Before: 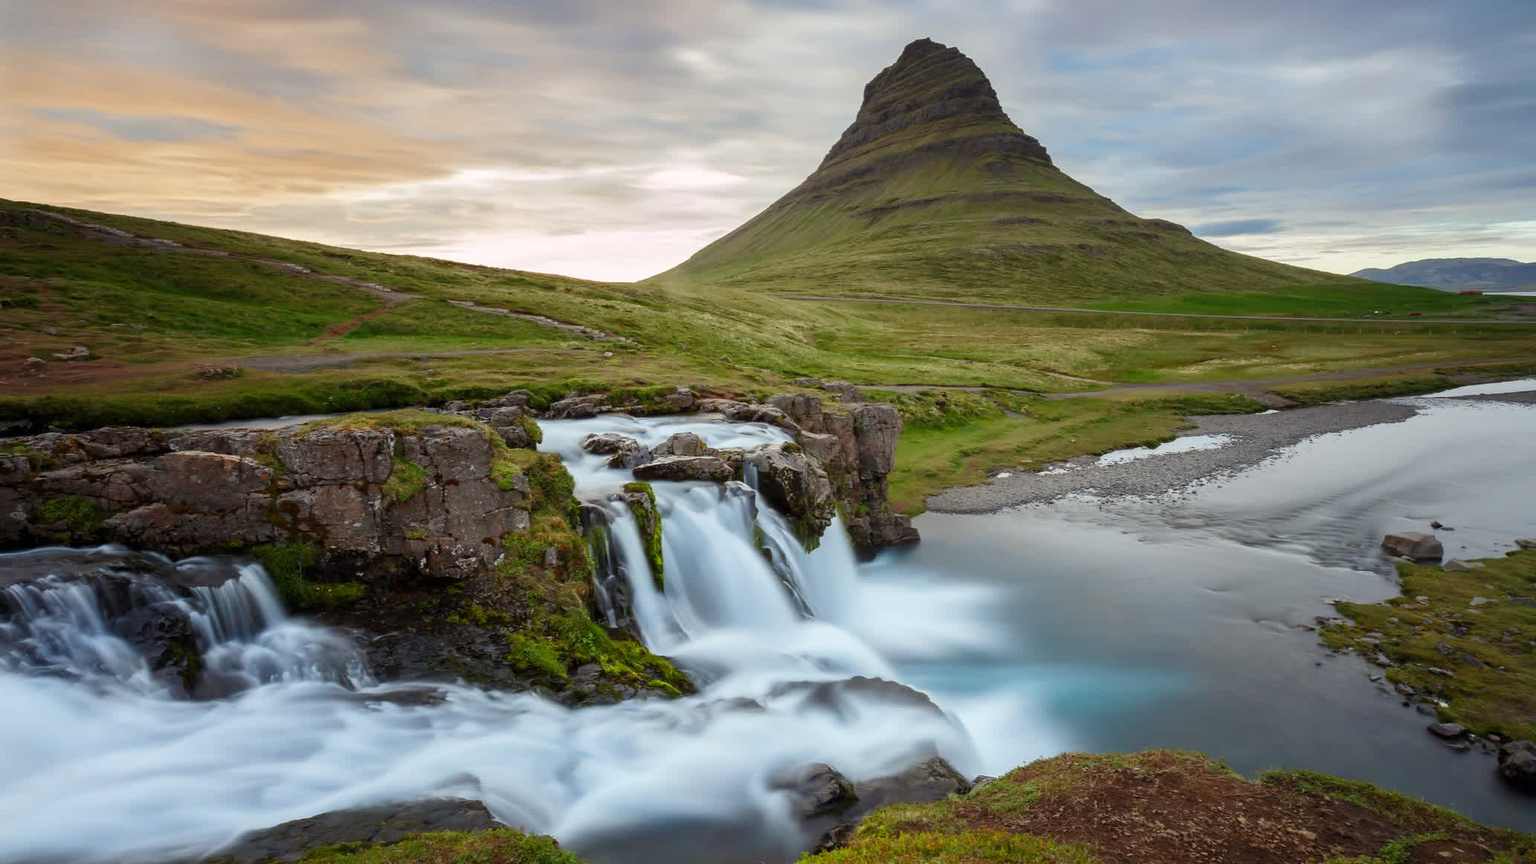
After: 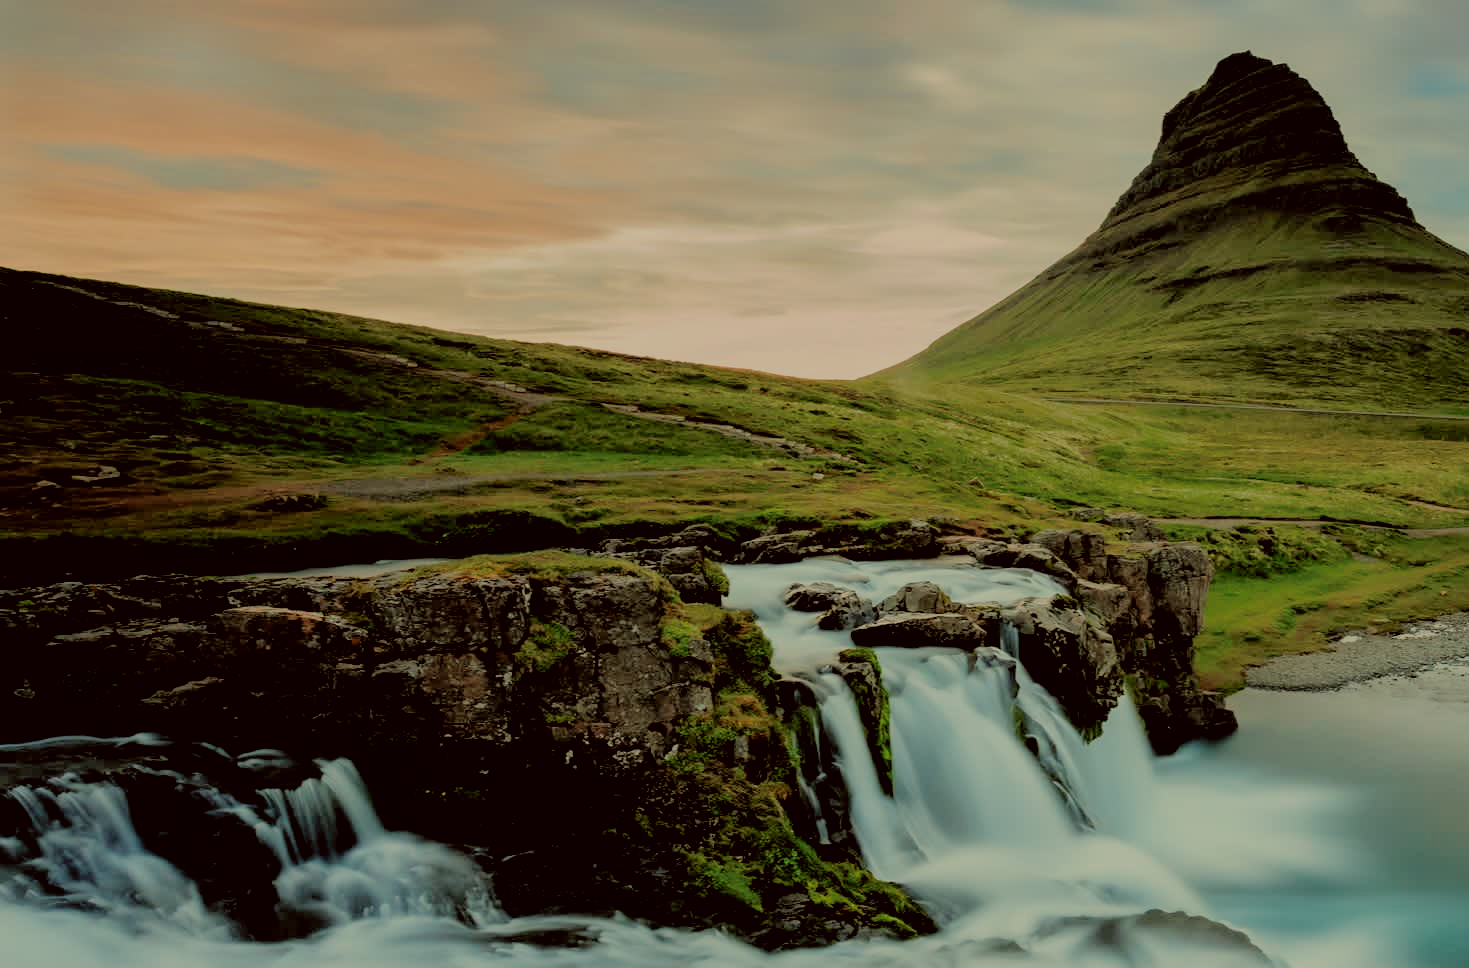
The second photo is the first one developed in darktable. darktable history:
crop: right 28.885%, bottom 16.626%
shadows and highlights: shadows 25, highlights -25
color balance: mode lift, gamma, gain (sRGB), lift [1.014, 0.966, 0.918, 0.87], gamma [0.86, 0.734, 0.918, 0.976], gain [1.063, 1.13, 1.063, 0.86]
color correction: highlights a* -4.98, highlights b* -3.76, shadows a* 3.83, shadows b* 4.08
filmic rgb: black relative exposure -4.42 EV, white relative exposure 6.58 EV, hardness 1.85, contrast 0.5
